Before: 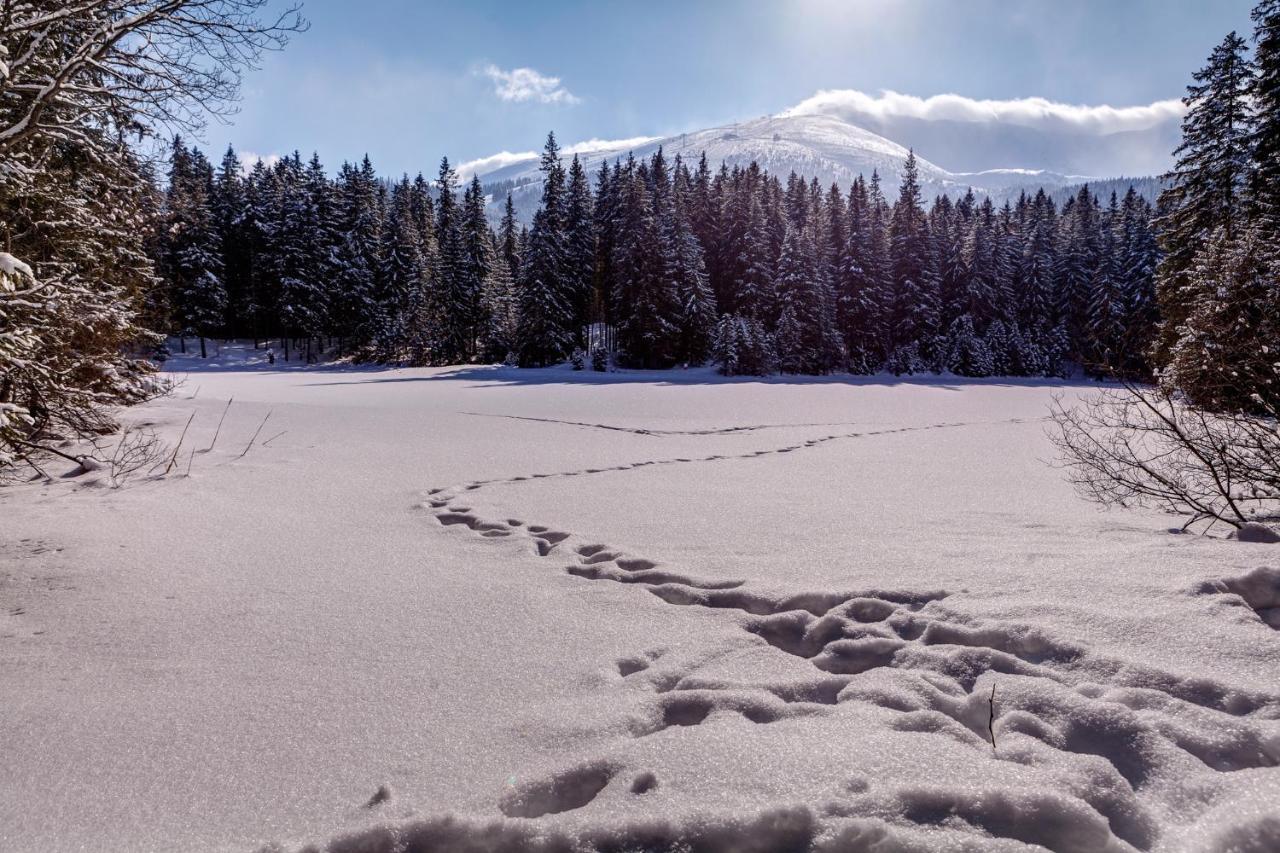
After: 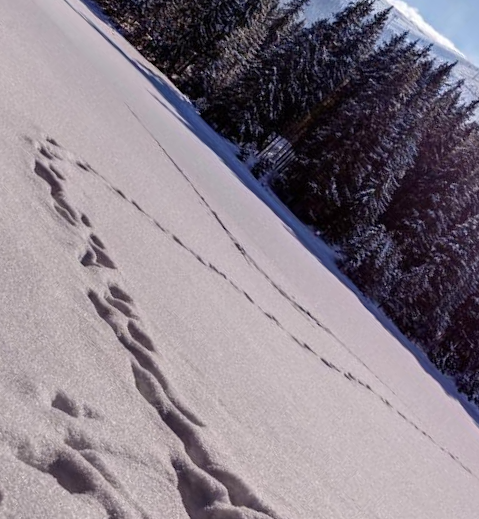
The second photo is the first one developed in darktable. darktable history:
crop and rotate: angle -45.58°, top 16.632%, right 0.78%, bottom 11.724%
exposure: compensate highlight preservation false
